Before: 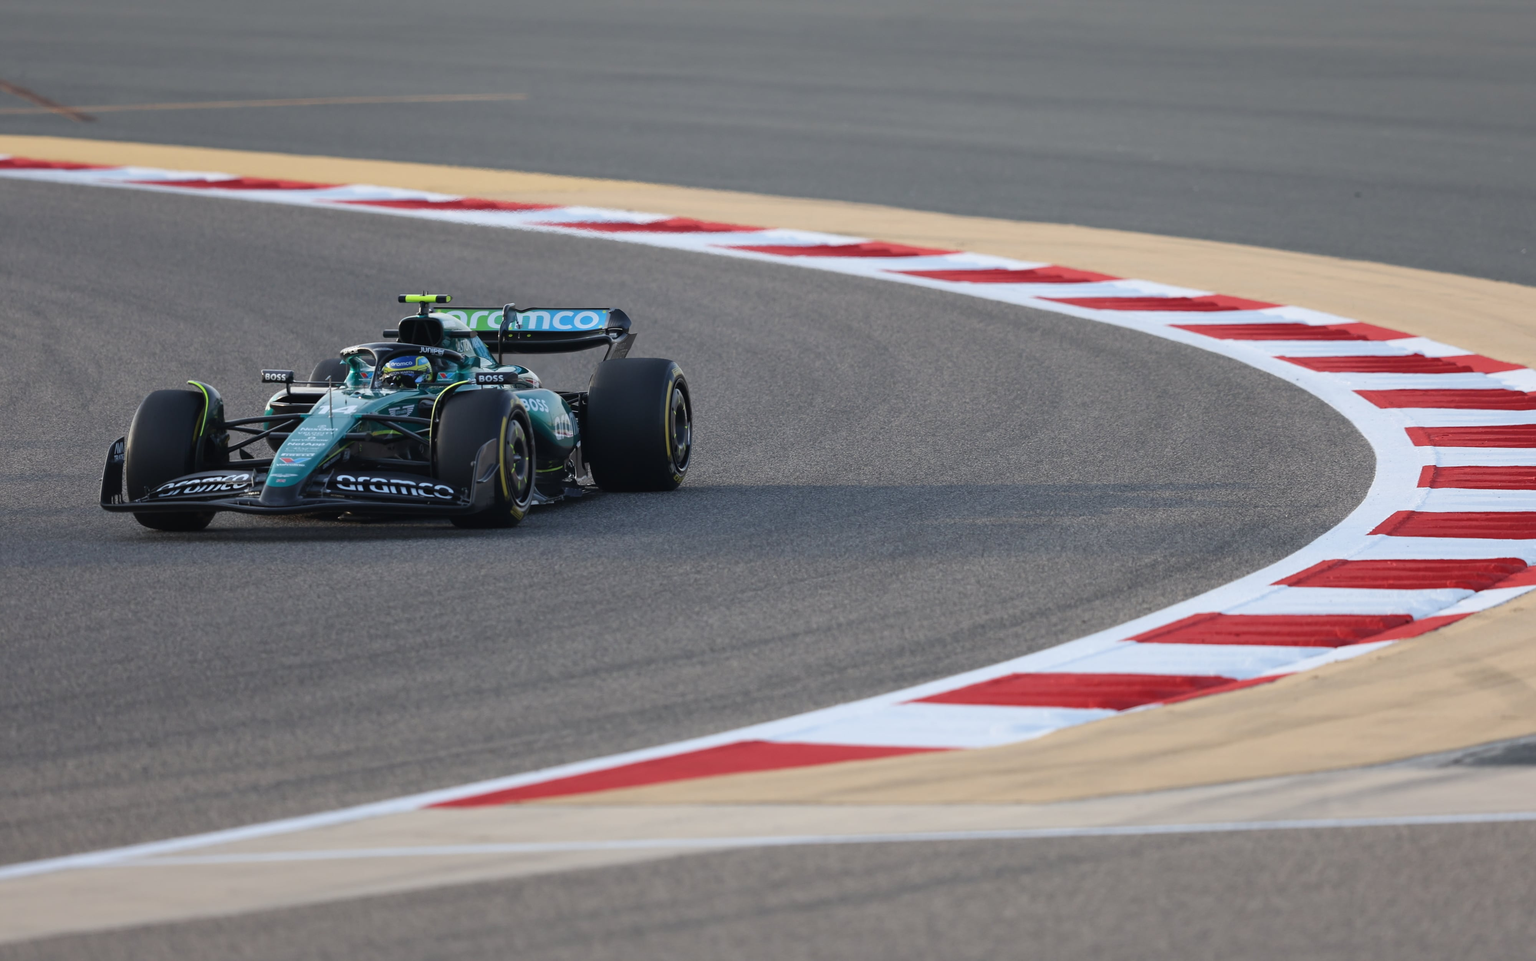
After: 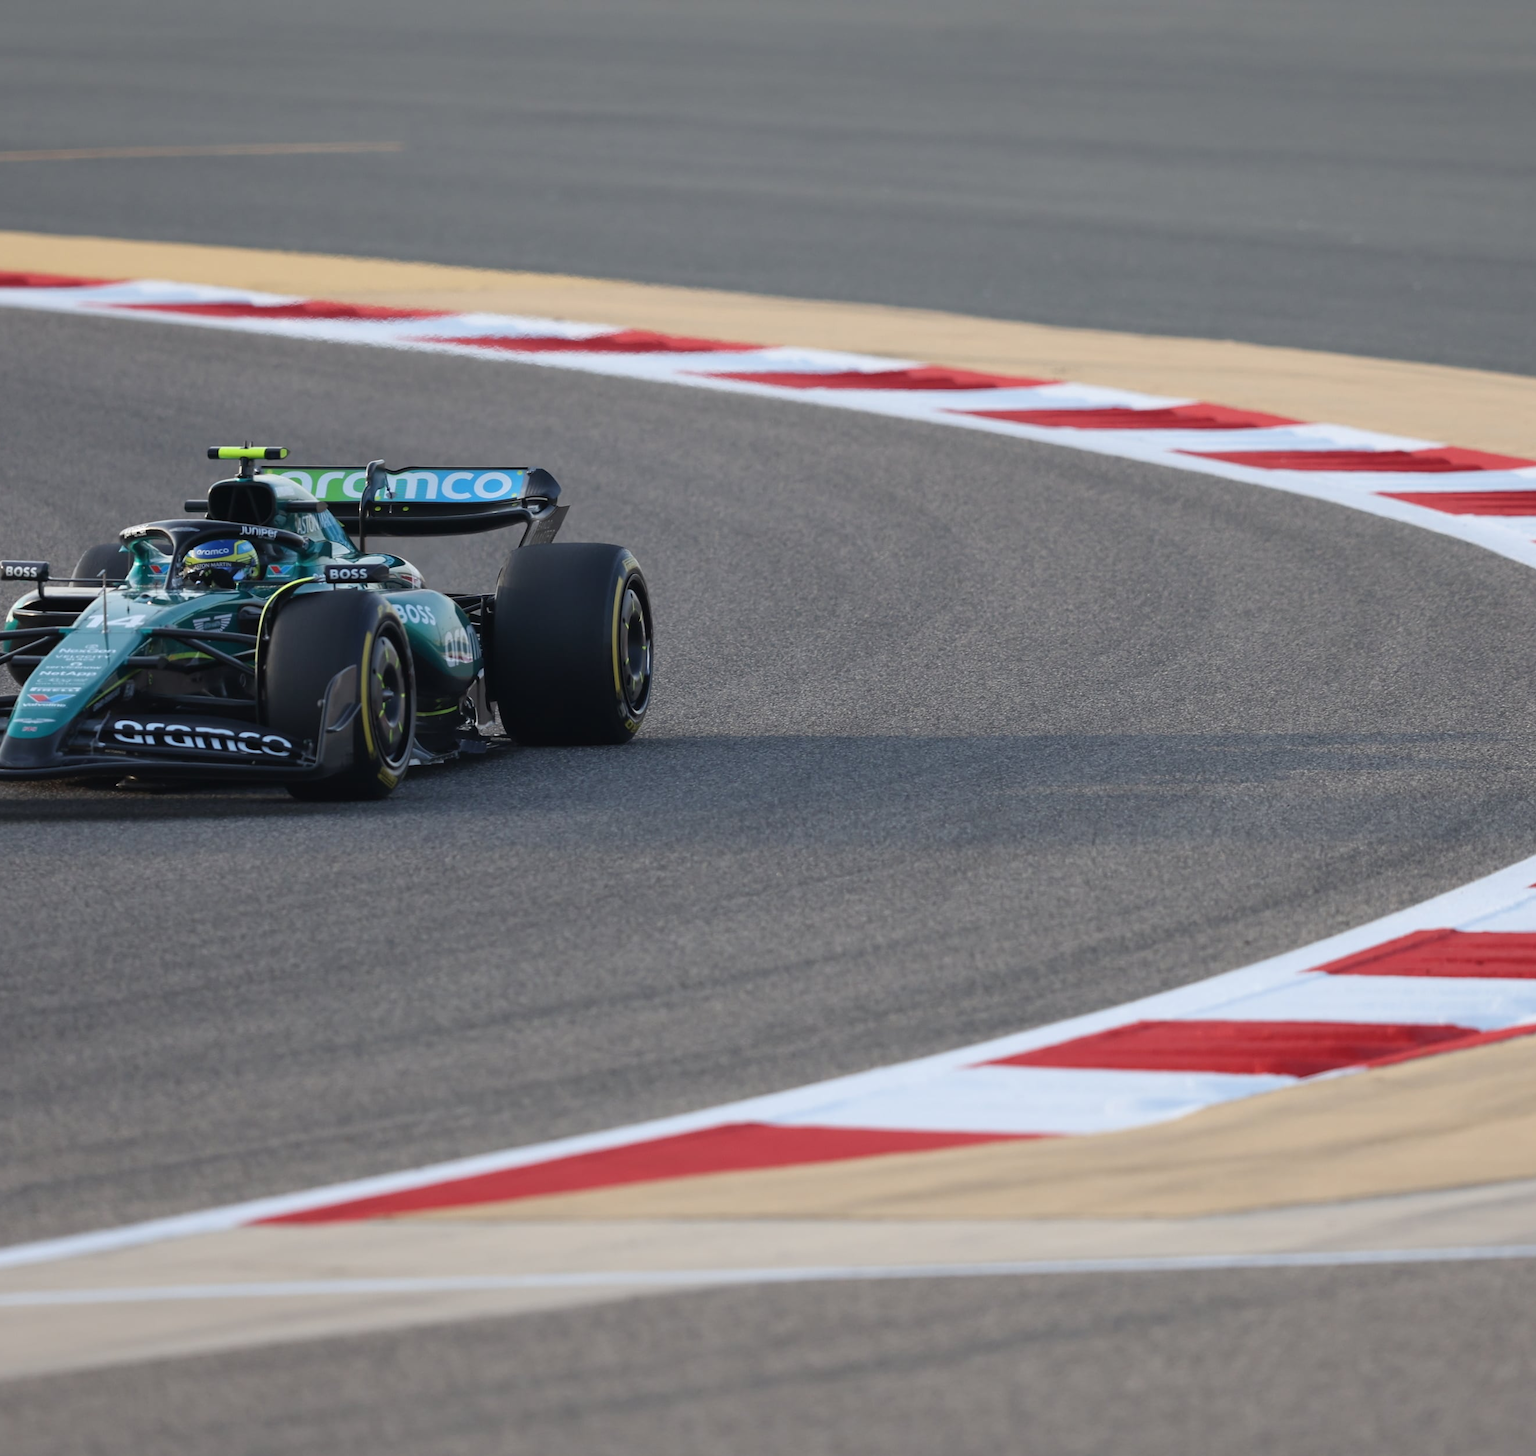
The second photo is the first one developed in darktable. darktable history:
crop: left 17.045%, right 16.993%
